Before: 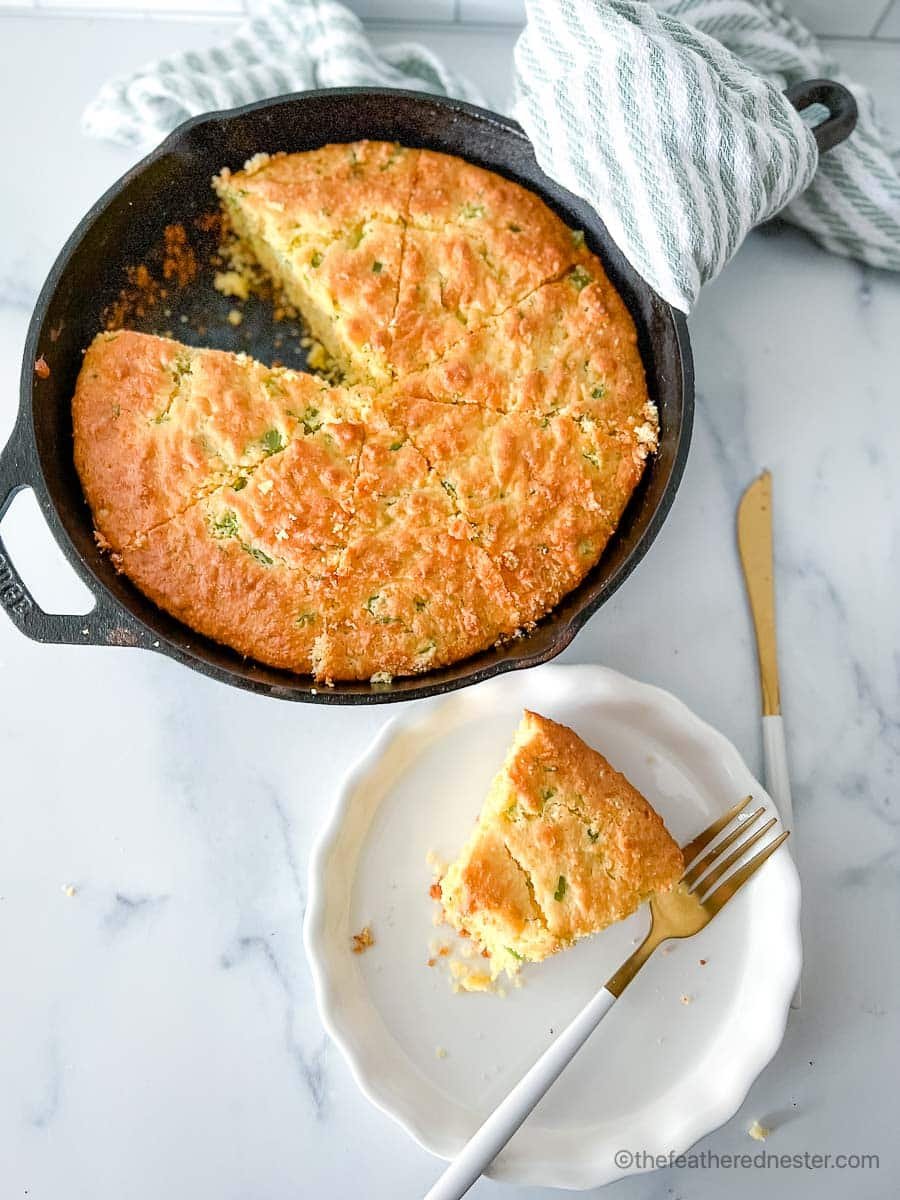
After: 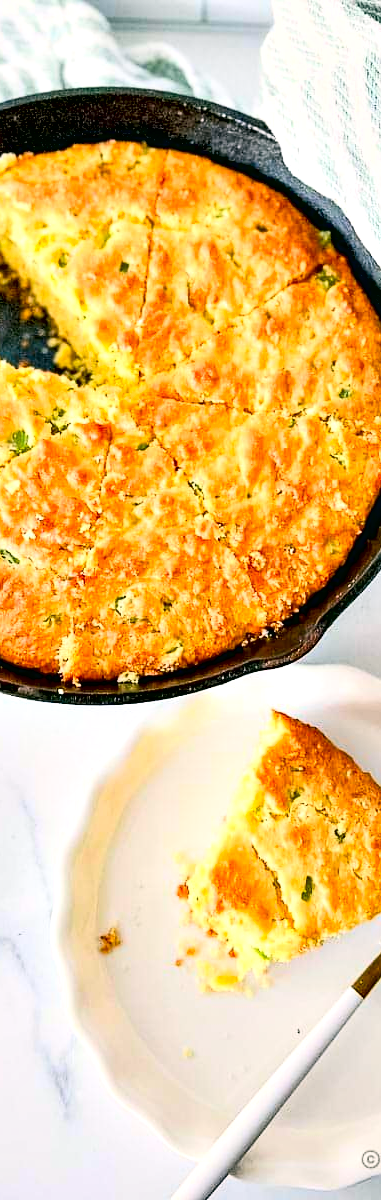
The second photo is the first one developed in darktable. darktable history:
color correction: highlights a* 4.35, highlights b* 4.98, shadows a* -7.22, shadows b* 4.87
contrast brightness saturation: contrast 0.238, brightness 0.259, saturation 0.373
contrast equalizer: y [[0.6 ×6], [0.55 ×6], [0 ×6], [0 ×6], [0 ×6]]
crop: left 28.174%, right 29.41%
